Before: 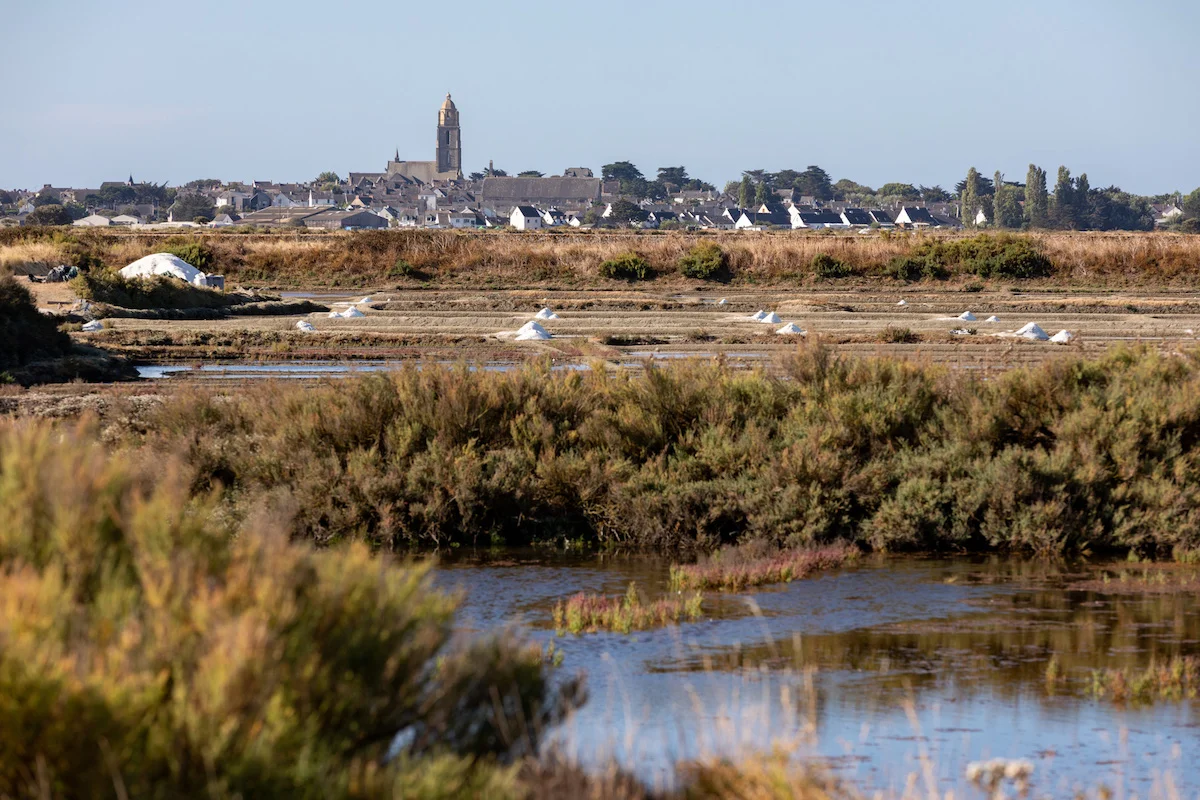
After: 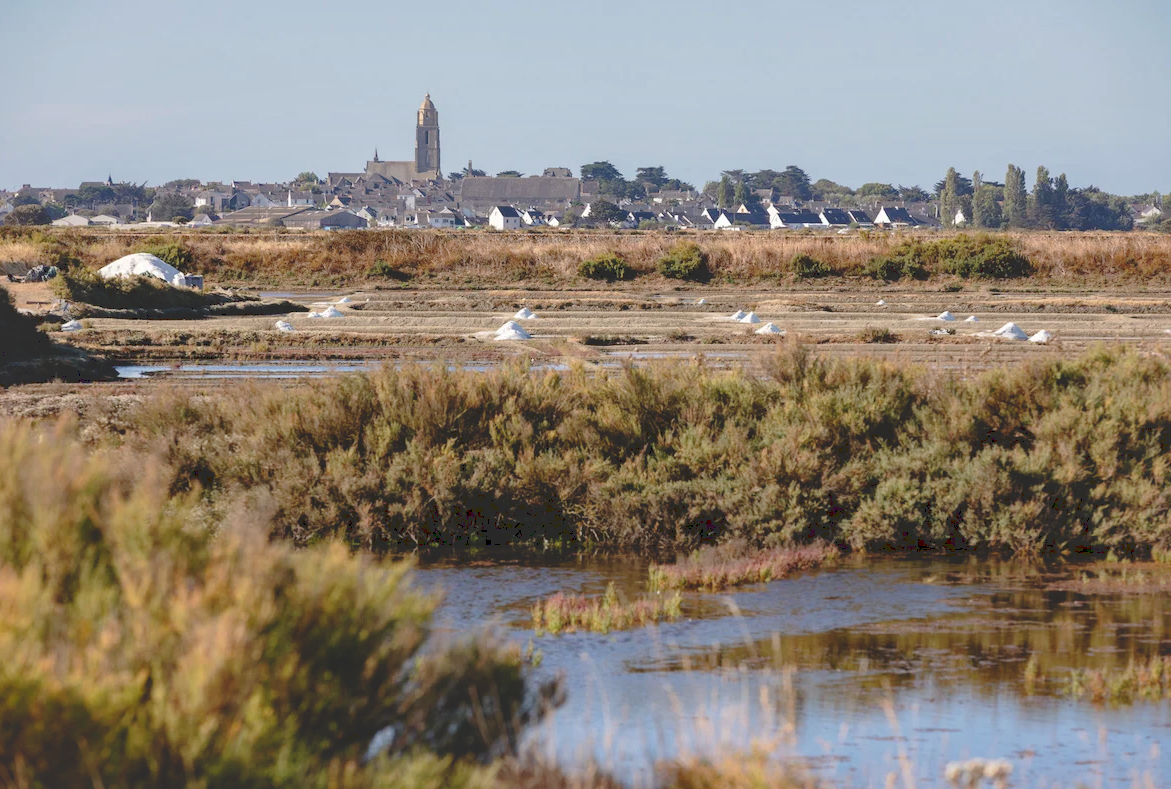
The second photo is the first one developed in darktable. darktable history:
crop and rotate: left 1.774%, right 0.633%, bottom 1.28%
tone curve: curves: ch0 [(0, 0) (0.003, 0.128) (0.011, 0.133) (0.025, 0.133) (0.044, 0.141) (0.069, 0.152) (0.1, 0.169) (0.136, 0.201) (0.177, 0.239) (0.224, 0.294) (0.277, 0.358) (0.335, 0.428) (0.399, 0.488) (0.468, 0.55) (0.543, 0.611) (0.623, 0.678) (0.709, 0.755) (0.801, 0.843) (0.898, 0.91) (1, 1)], preserve colors none
shadows and highlights: on, module defaults
